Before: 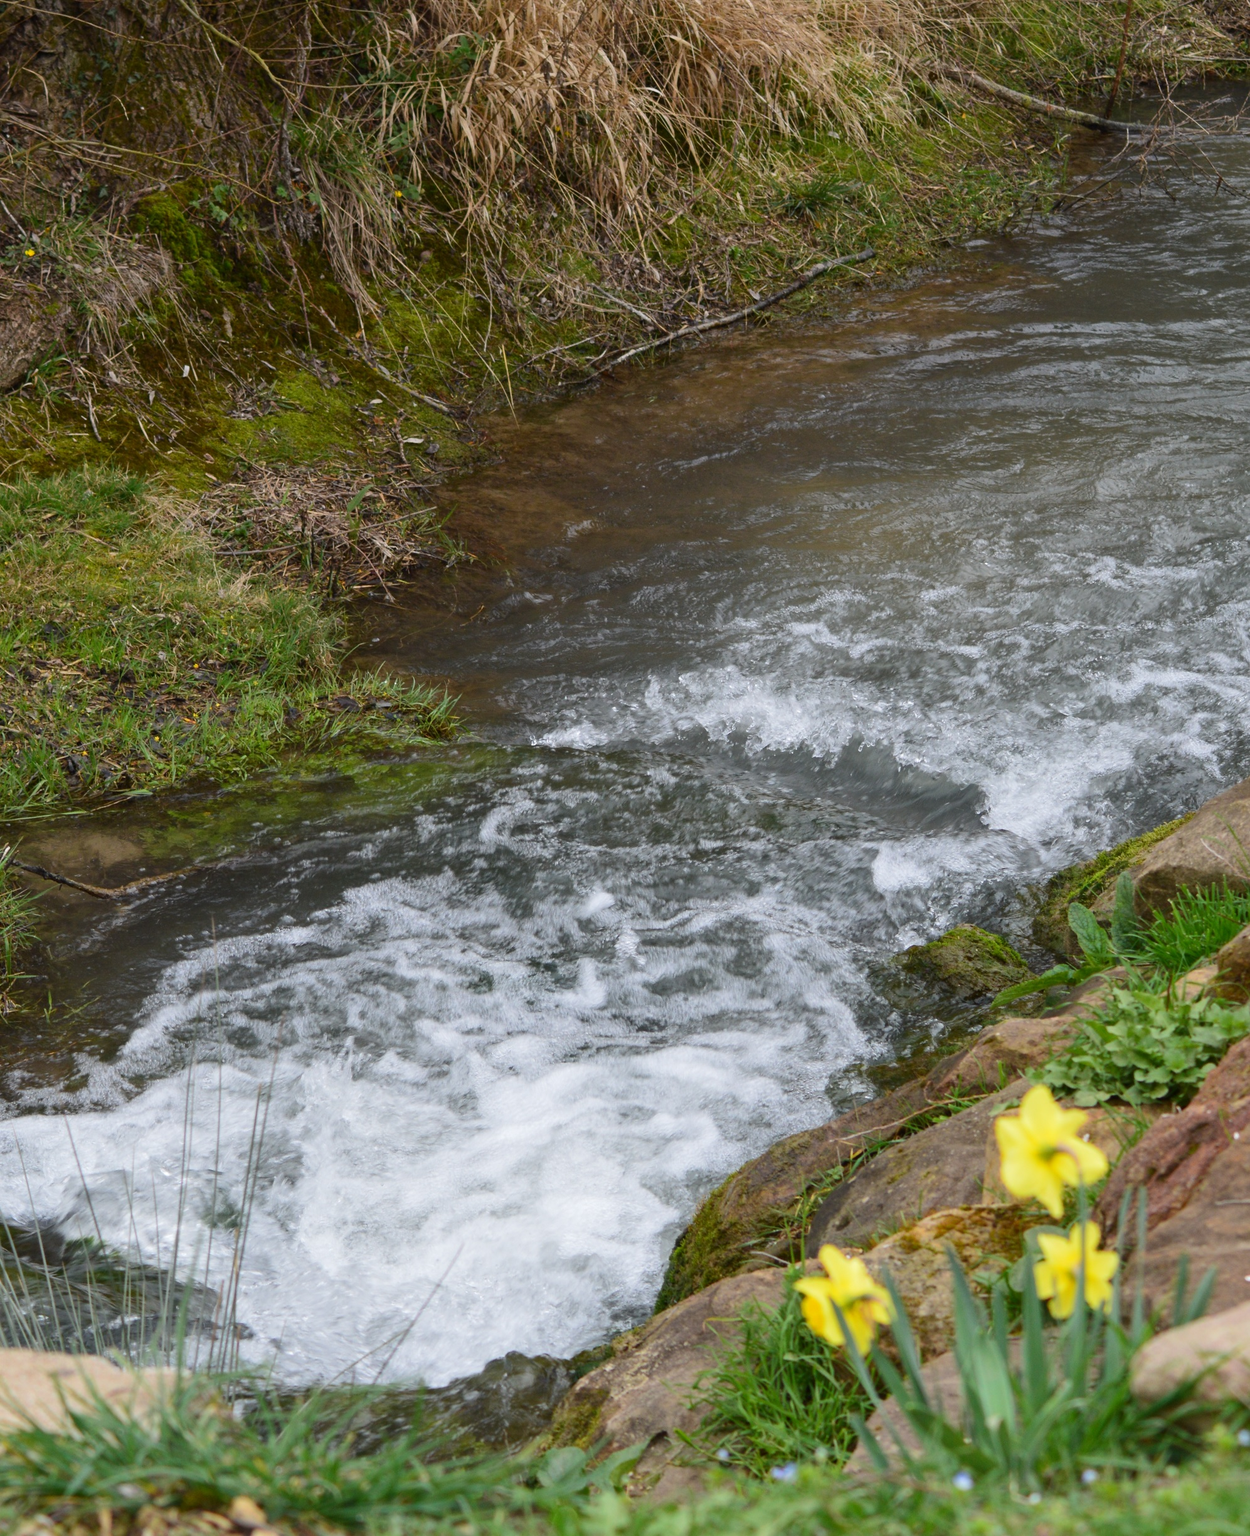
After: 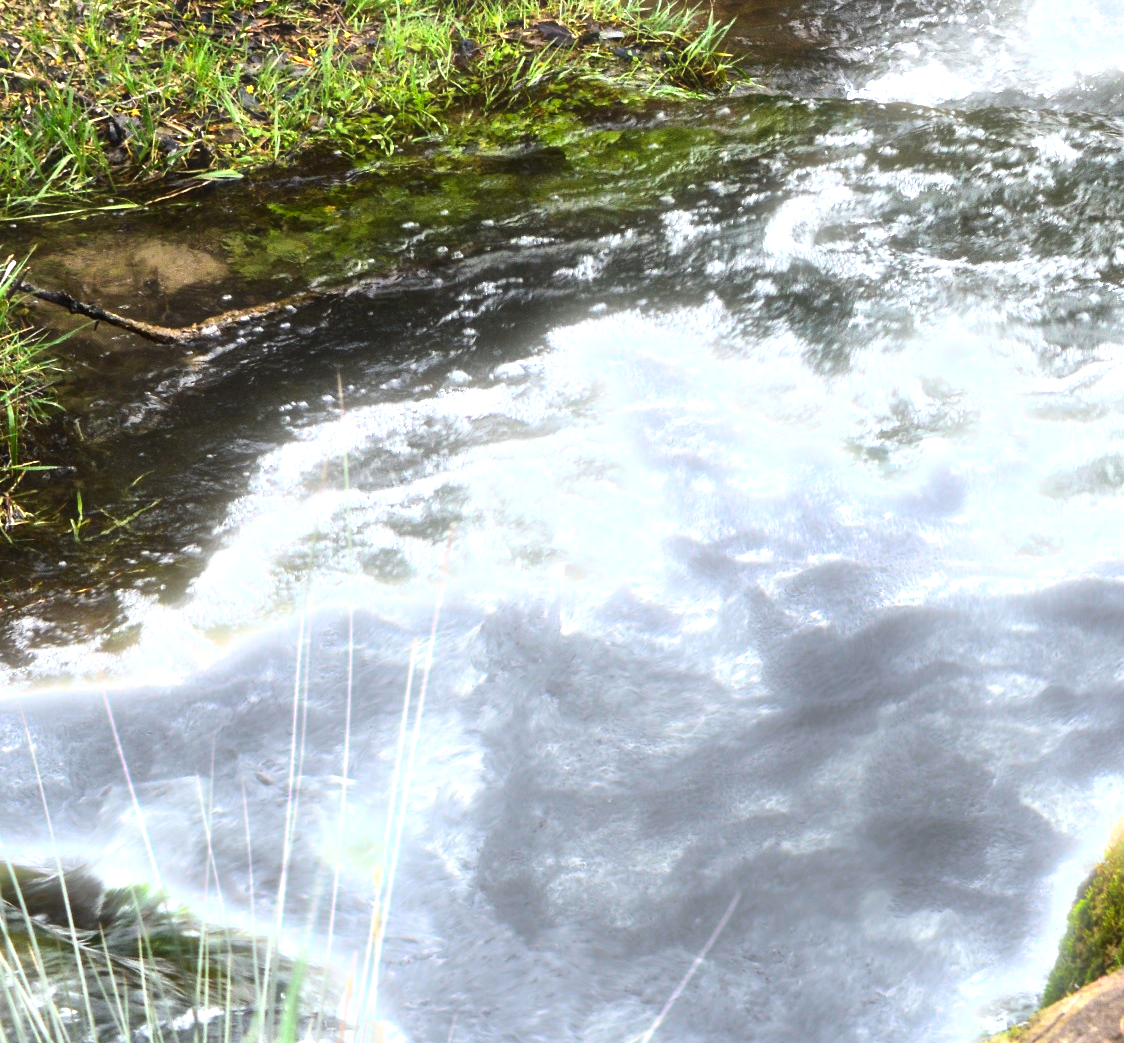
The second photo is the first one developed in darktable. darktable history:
bloom: size 5%, threshold 95%, strength 15%
tone equalizer: -8 EV -1.08 EV, -7 EV -1.01 EV, -6 EV -0.867 EV, -5 EV -0.578 EV, -3 EV 0.578 EV, -2 EV 0.867 EV, -1 EV 1.01 EV, +0 EV 1.08 EV, edges refinement/feathering 500, mask exposure compensation -1.57 EV, preserve details no
exposure: black level correction 0, exposure 0.6 EV, compensate exposure bias true, compensate highlight preservation false
crop: top 44.483%, right 43.593%, bottom 12.892%
color balance: contrast 10%
